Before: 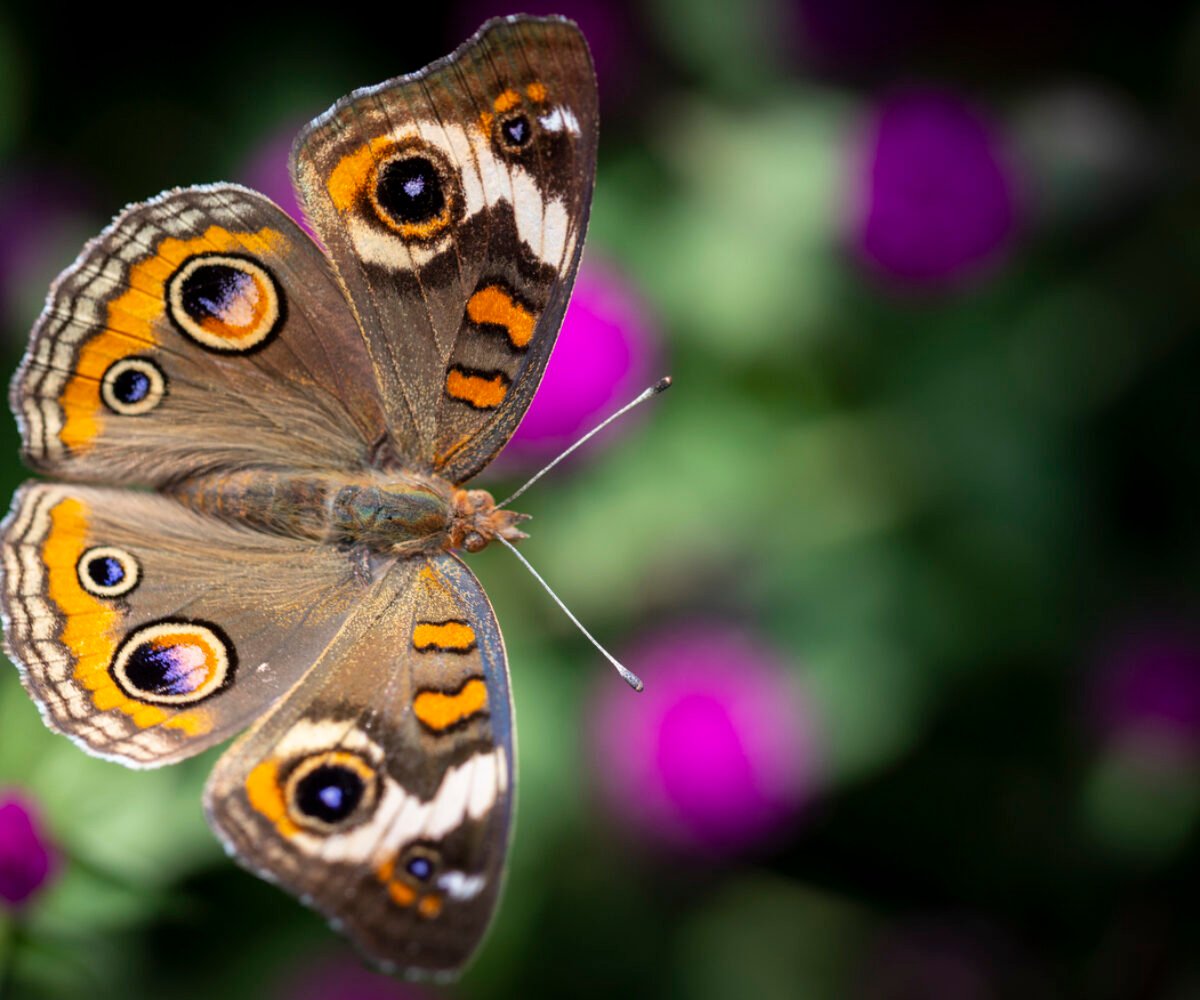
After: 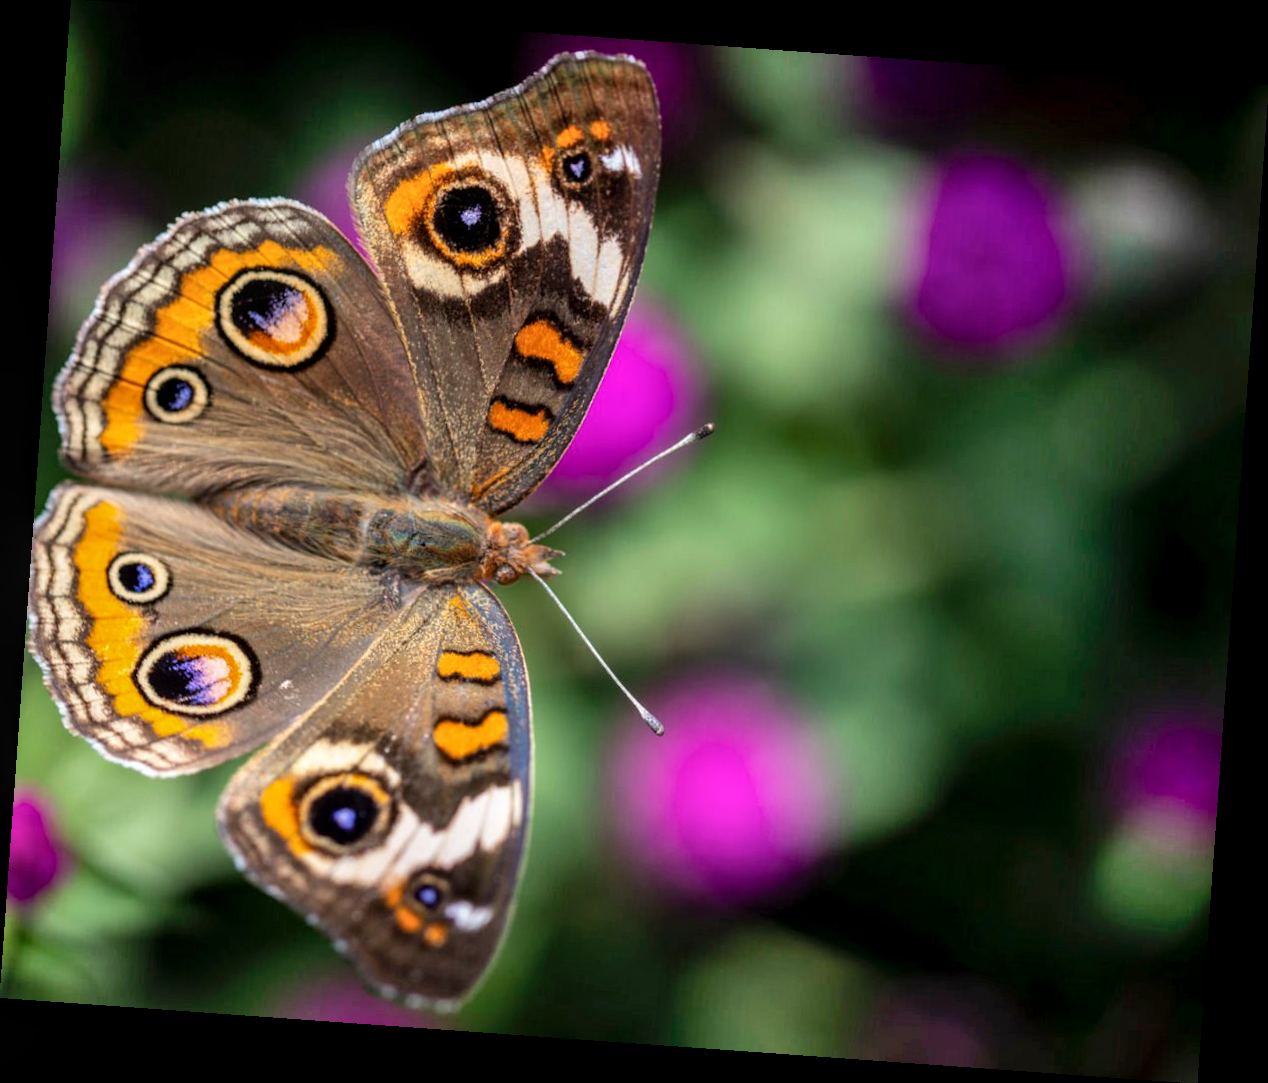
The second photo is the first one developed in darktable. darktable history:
rotate and perspective: rotation 4.1°, automatic cropping off
local contrast: on, module defaults
shadows and highlights: low approximation 0.01, soften with gaussian
